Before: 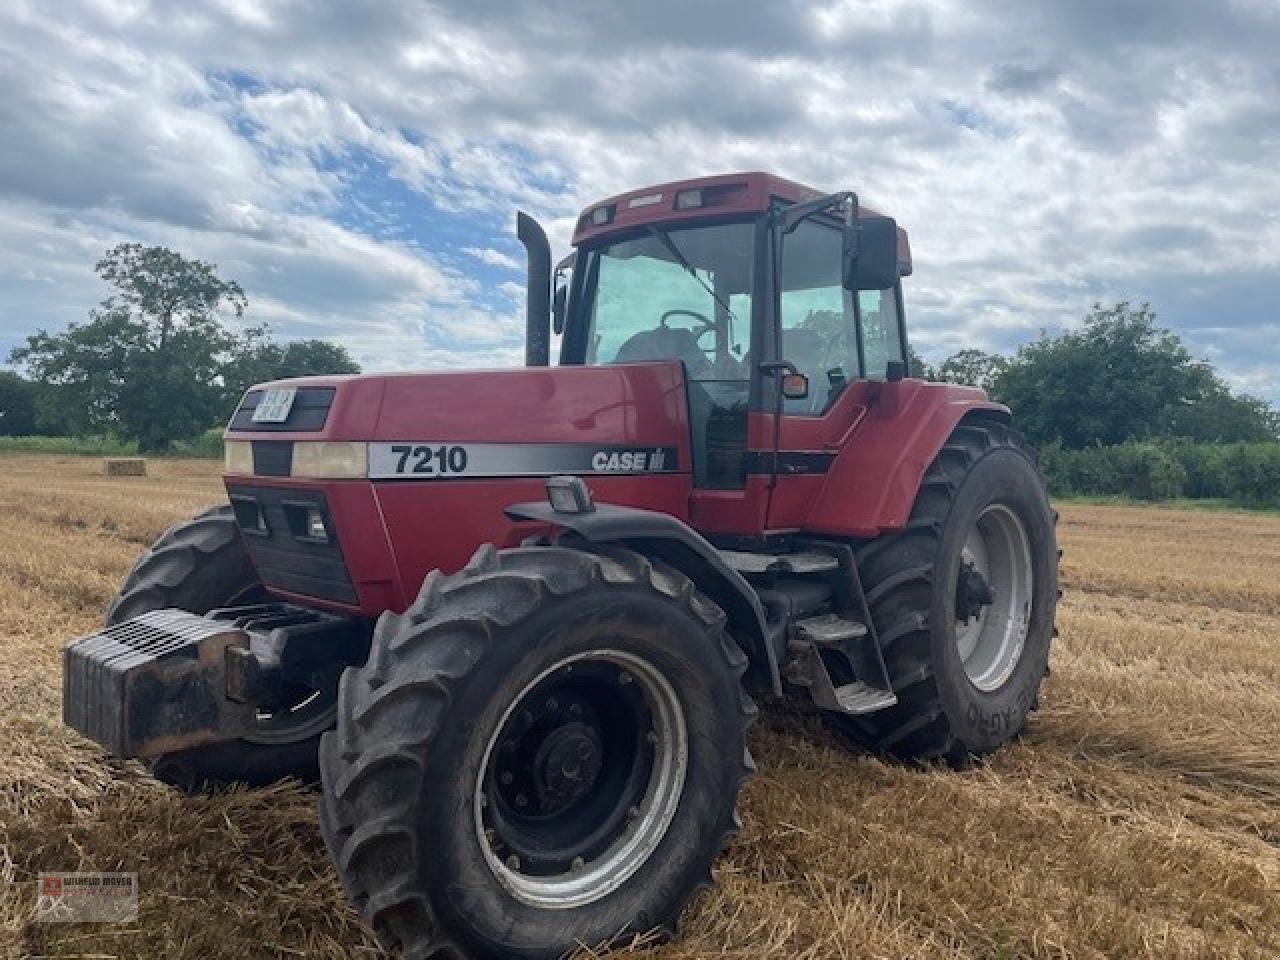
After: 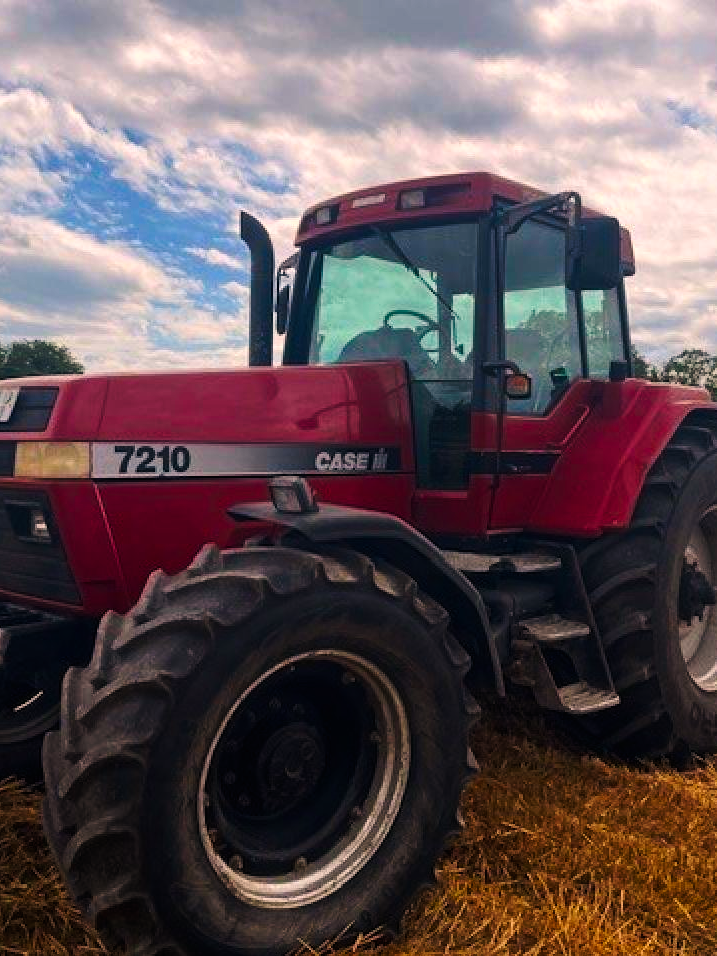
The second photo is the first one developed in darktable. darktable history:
color balance rgb: perceptual saturation grading › global saturation 30%, global vibrance 20%
crop: left 21.674%, right 22.086%
white balance: red 1.127, blue 0.943
tone curve: curves: ch0 [(0, 0) (0.003, 0.006) (0.011, 0.007) (0.025, 0.01) (0.044, 0.015) (0.069, 0.023) (0.1, 0.031) (0.136, 0.045) (0.177, 0.066) (0.224, 0.098) (0.277, 0.139) (0.335, 0.194) (0.399, 0.254) (0.468, 0.346) (0.543, 0.45) (0.623, 0.56) (0.709, 0.667) (0.801, 0.78) (0.898, 0.891) (1, 1)], preserve colors none
